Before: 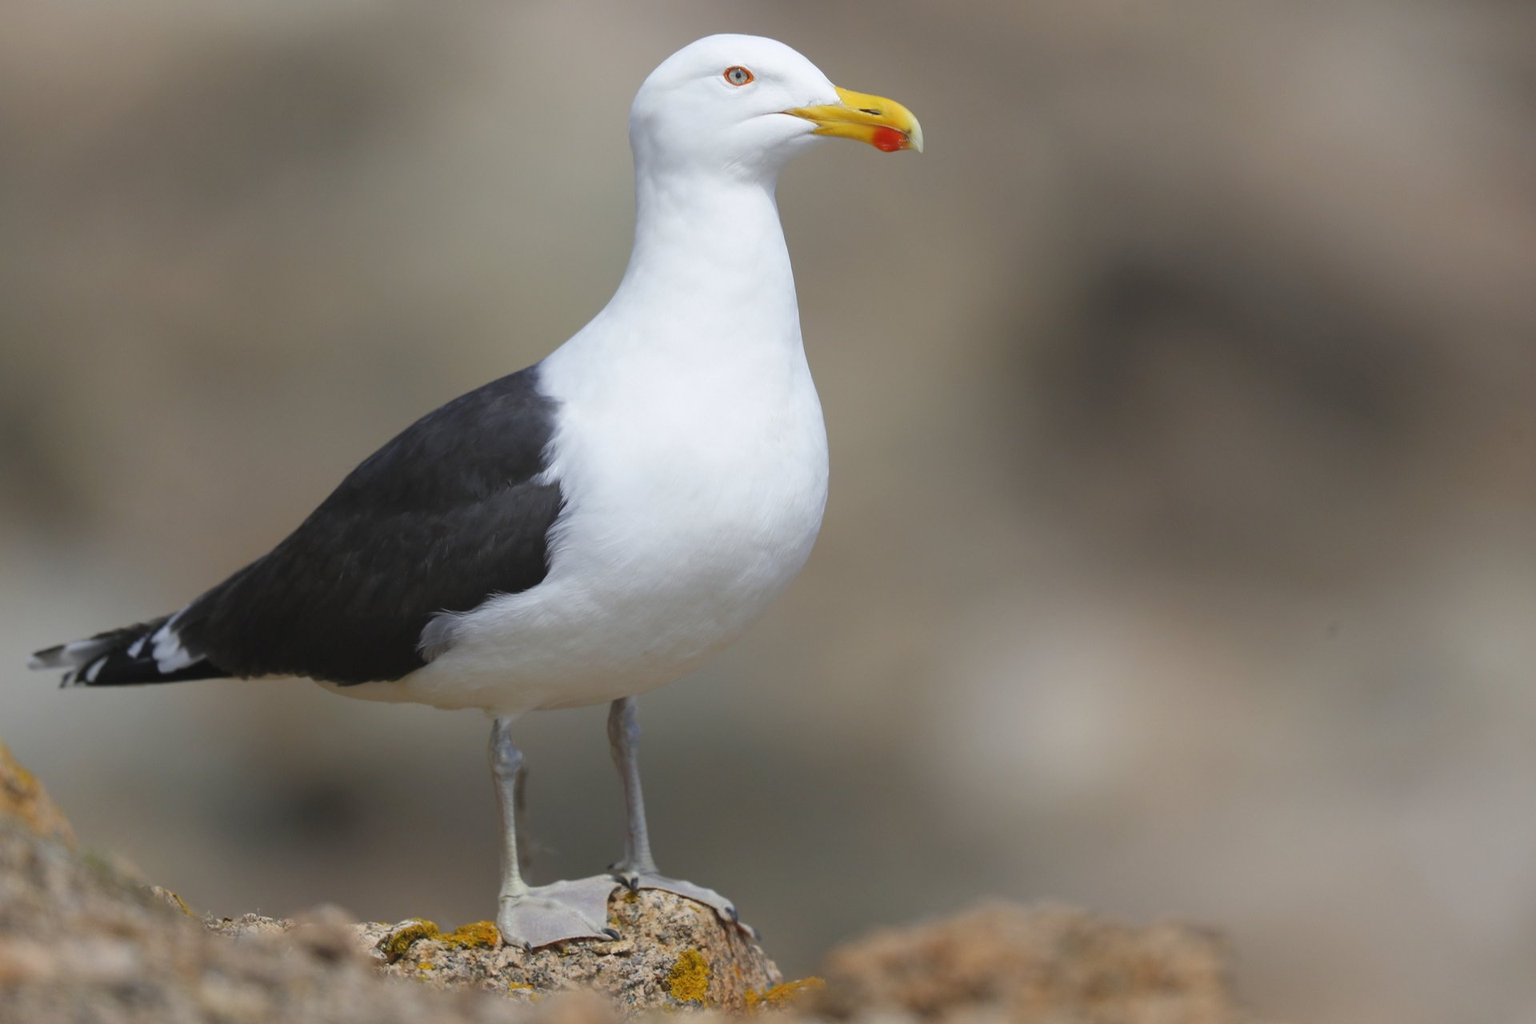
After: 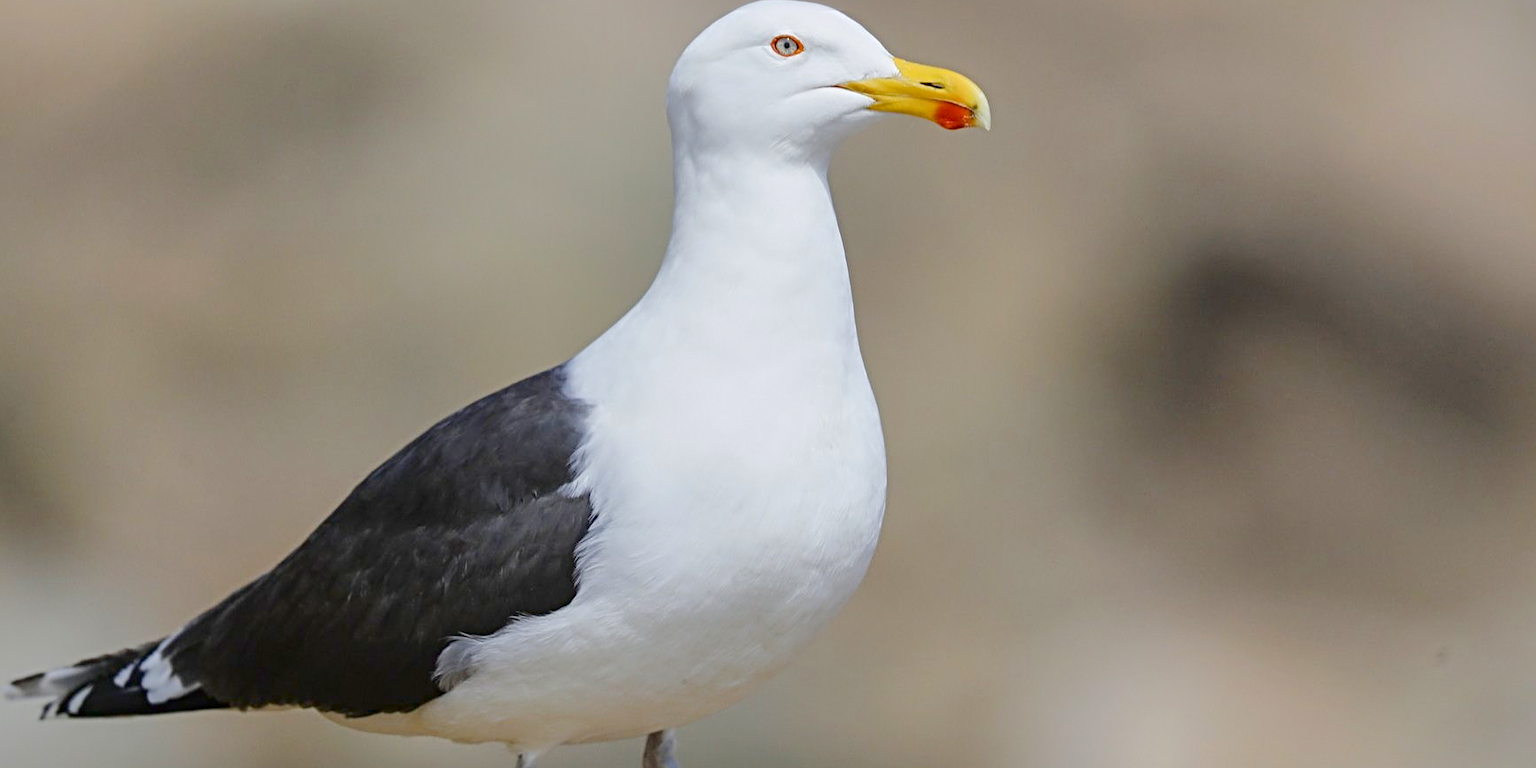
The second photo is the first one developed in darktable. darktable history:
shadows and highlights: on, module defaults
local contrast: on, module defaults
crop: left 1.585%, top 3.362%, right 7.631%, bottom 28.454%
color balance rgb: power › hue 213.2°, perceptual saturation grading › global saturation 20%, perceptual saturation grading › highlights -25.144%, perceptual saturation grading › shadows 49.217%, contrast -10.53%
tone curve: curves: ch0 [(0, 0) (0.003, 0.001) (0.011, 0.006) (0.025, 0.012) (0.044, 0.018) (0.069, 0.025) (0.1, 0.045) (0.136, 0.074) (0.177, 0.124) (0.224, 0.196) (0.277, 0.289) (0.335, 0.396) (0.399, 0.495) (0.468, 0.585) (0.543, 0.663) (0.623, 0.728) (0.709, 0.808) (0.801, 0.87) (0.898, 0.932) (1, 1)], color space Lab, independent channels, preserve colors none
sharpen: radius 4.836
